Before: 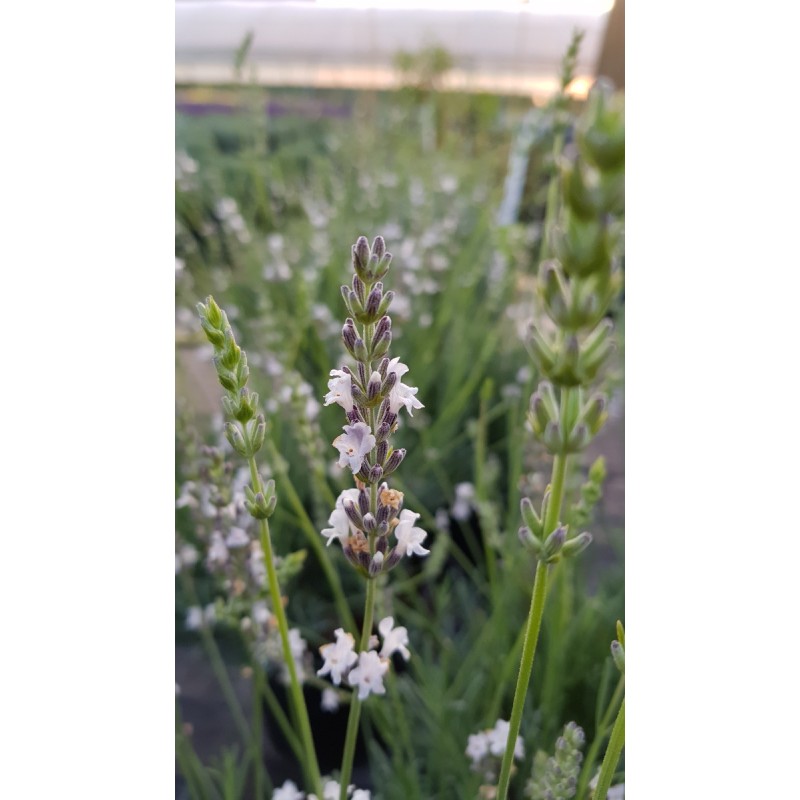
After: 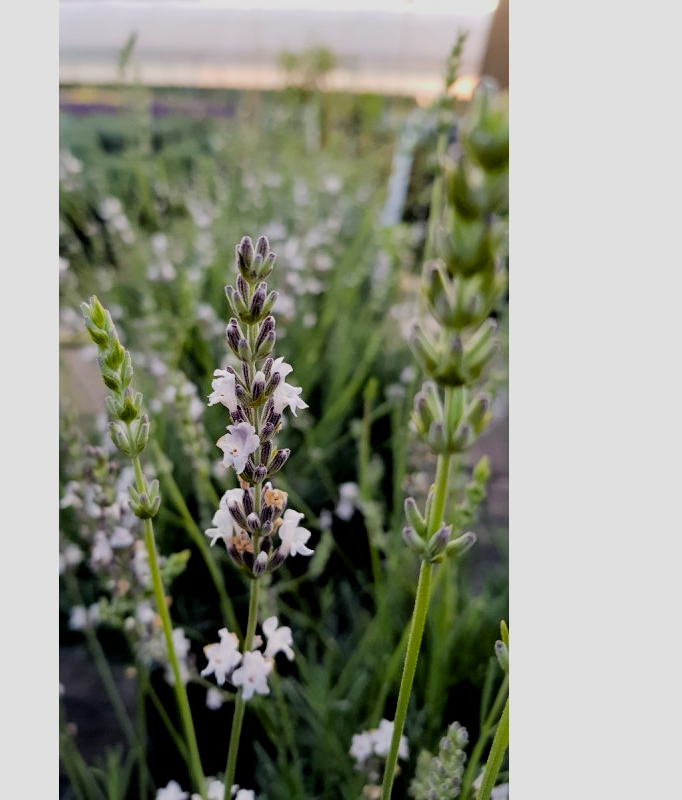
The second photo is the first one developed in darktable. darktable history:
crop and rotate: left 14.635%
exposure: black level correction 0.016, exposure -0.005 EV, compensate exposure bias true, compensate highlight preservation false
filmic rgb: black relative exposure -5.04 EV, white relative exposure 3.98 EV, hardness 2.89, contrast 1.203
